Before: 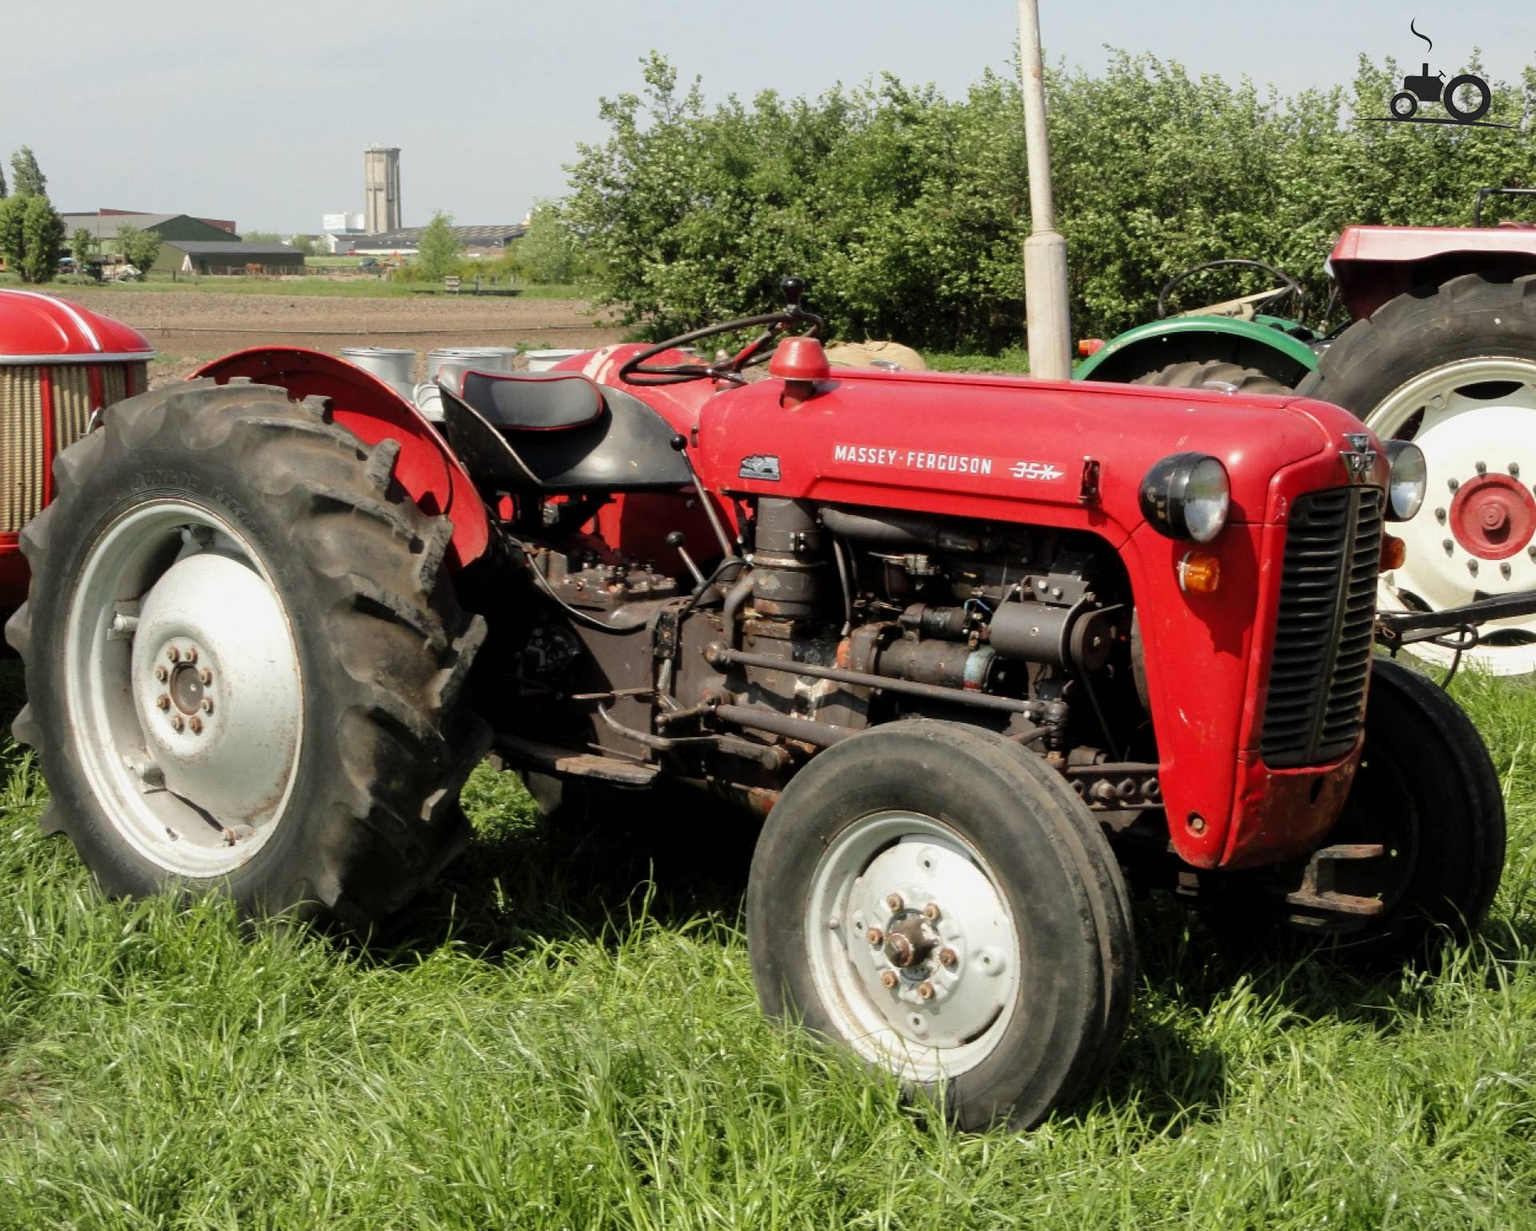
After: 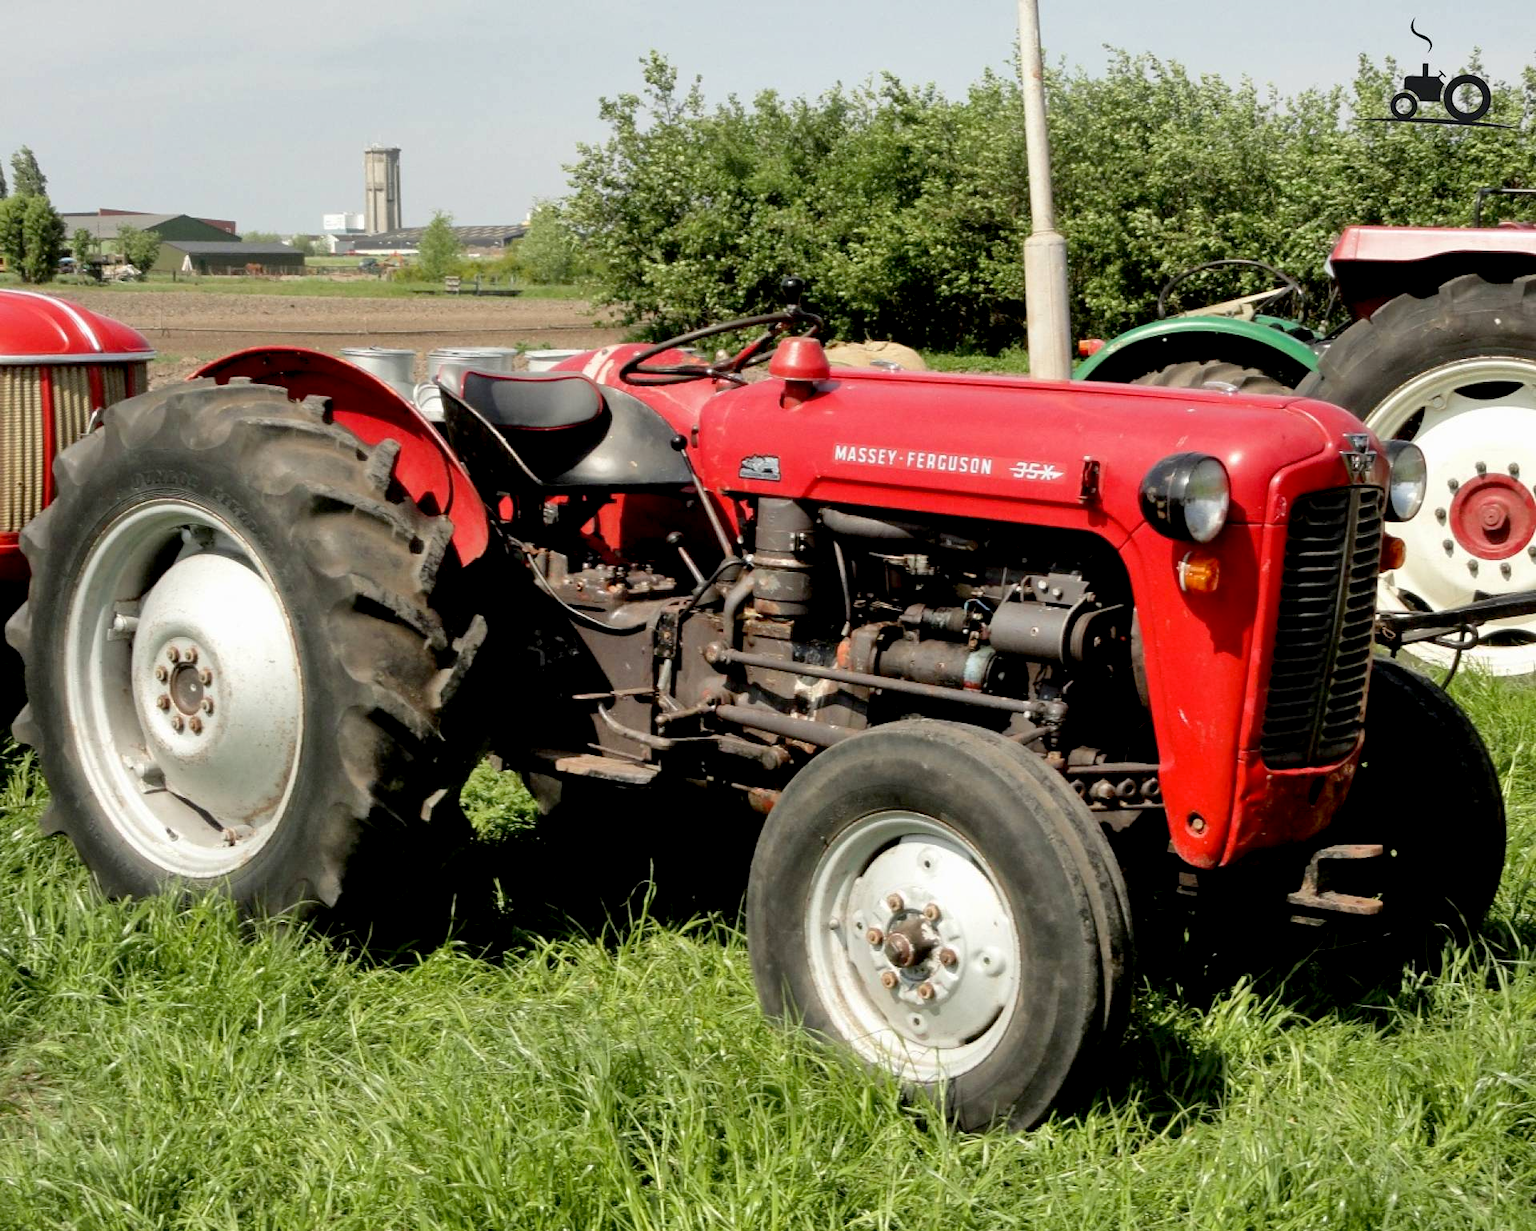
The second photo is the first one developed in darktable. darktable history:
exposure: black level correction 0.009, exposure 0.118 EV, compensate exposure bias true, compensate highlight preservation false
shadows and highlights: shadows 31.63, highlights -32.7, soften with gaussian
